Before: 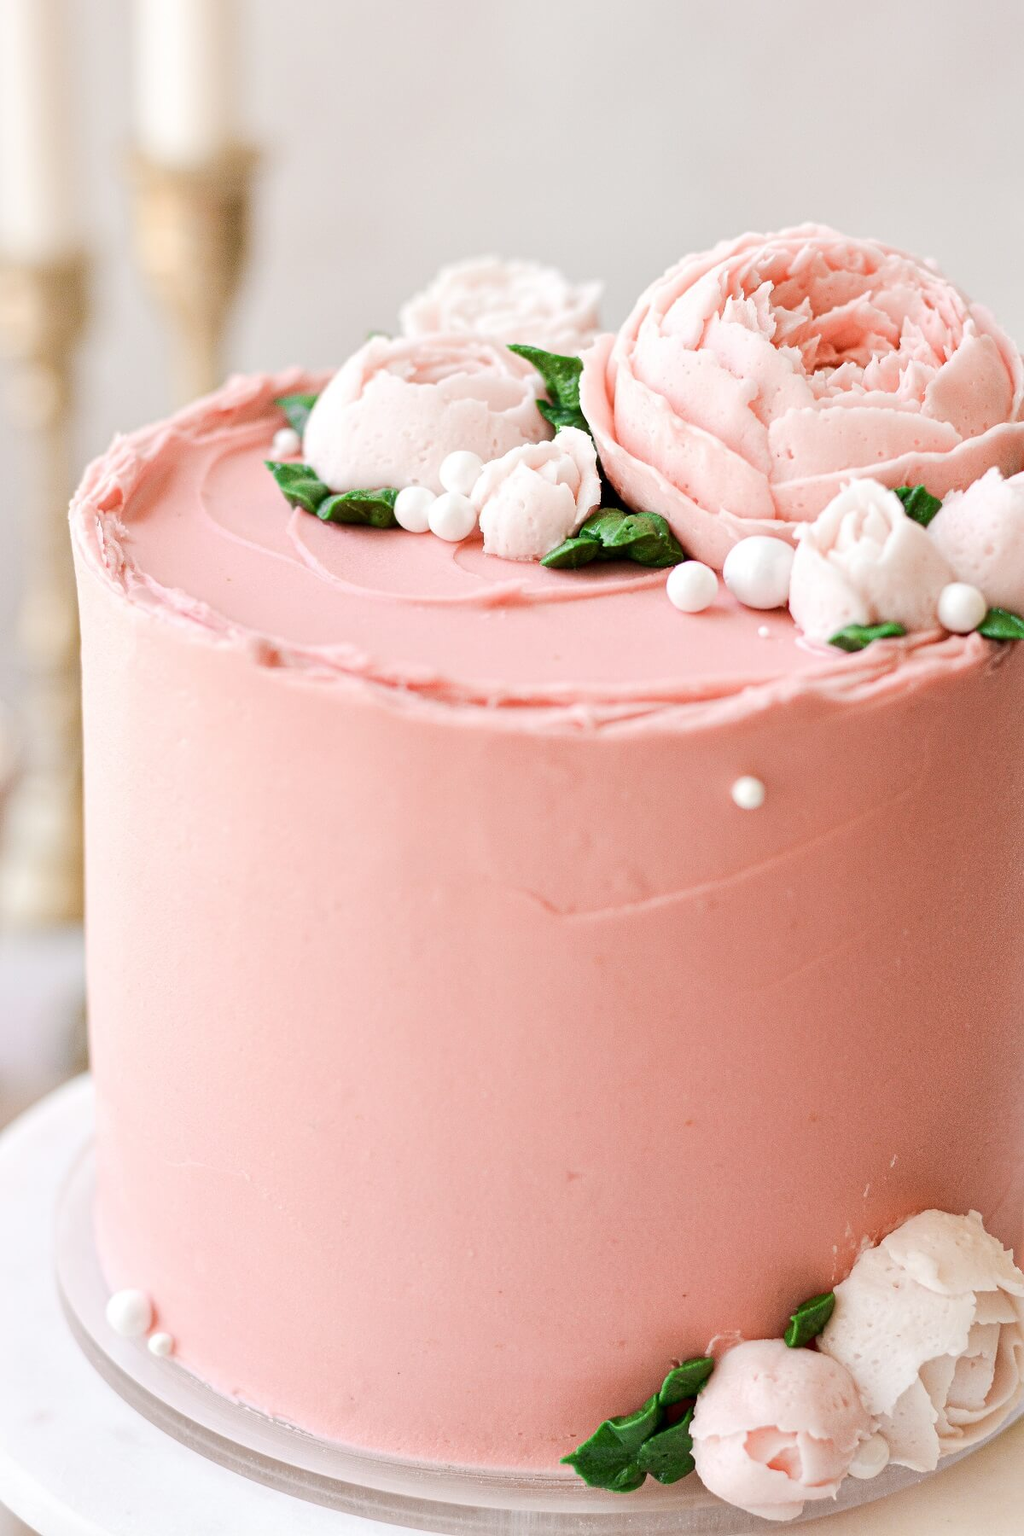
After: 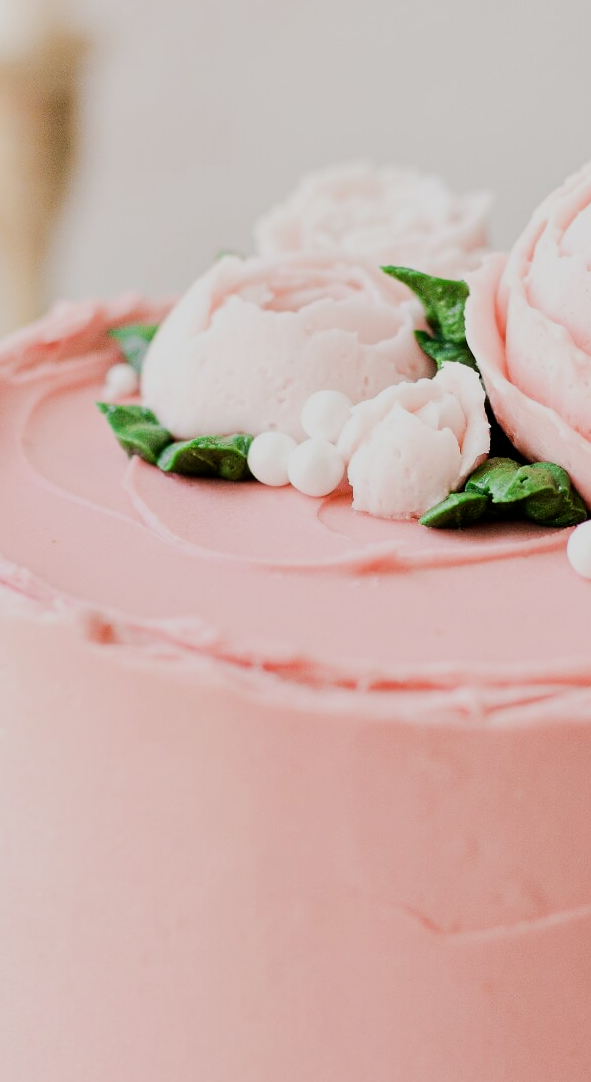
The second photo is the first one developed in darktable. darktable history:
crop: left 17.835%, top 7.675%, right 32.881%, bottom 32.213%
filmic rgb: black relative exposure -7.65 EV, white relative exposure 4.56 EV, hardness 3.61, contrast 1.05
